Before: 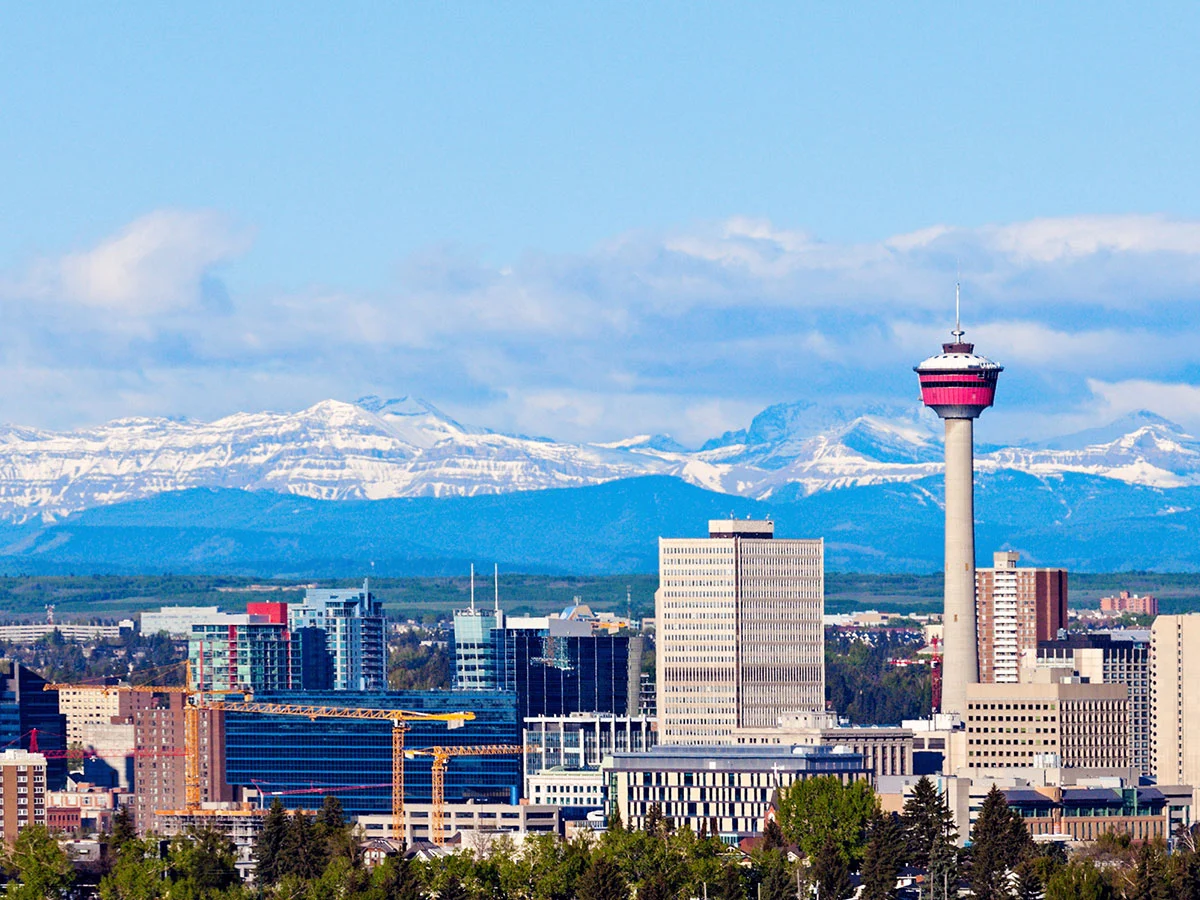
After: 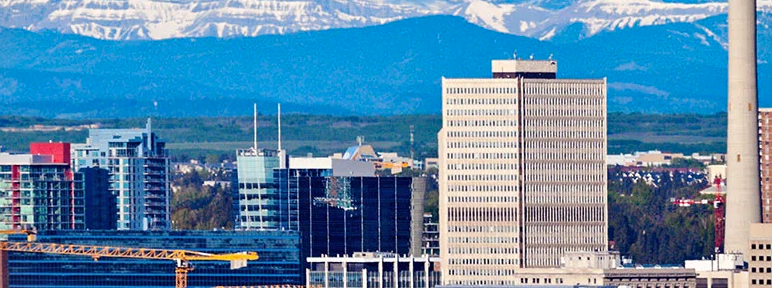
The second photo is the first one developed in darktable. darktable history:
crop: left 18.091%, top 51.13%, right 17.525%, bottom 16.85%
vignetting: fall-off start 100%, brightness -0.282, width/height ratio 1.31
shadows and highlights: soften with gaussian
